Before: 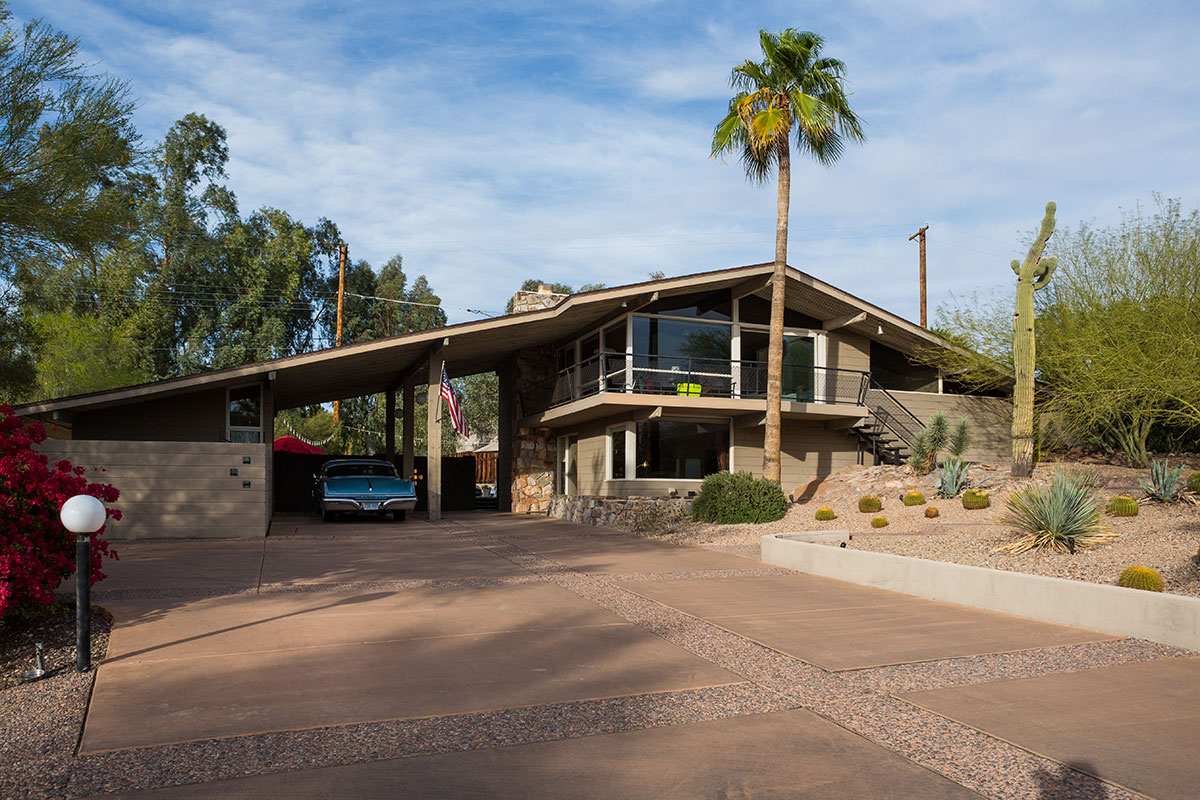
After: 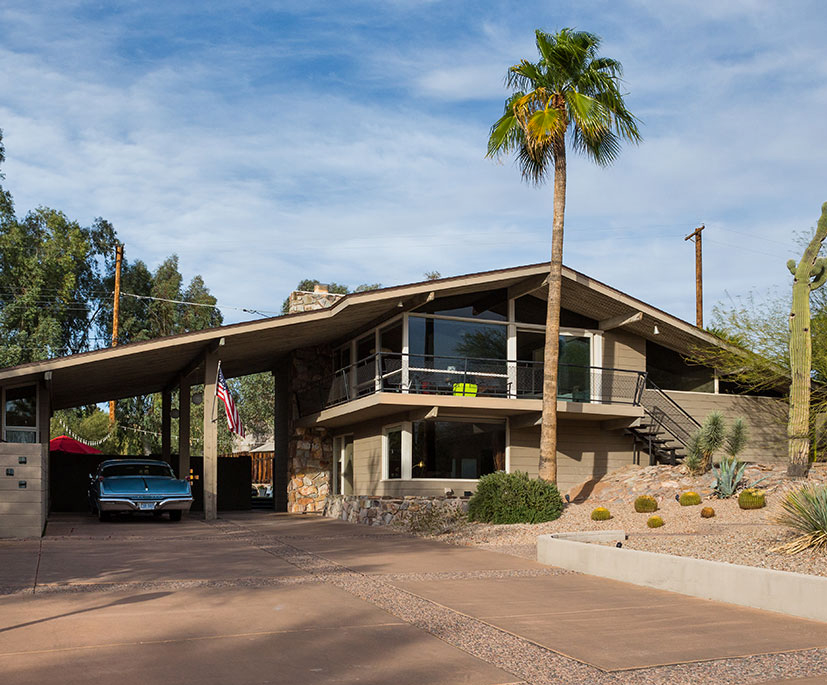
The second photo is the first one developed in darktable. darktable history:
crop: left 18.693%, right 12.322%, bottom 14.302%
shadows and highlights: soften with gaussian
